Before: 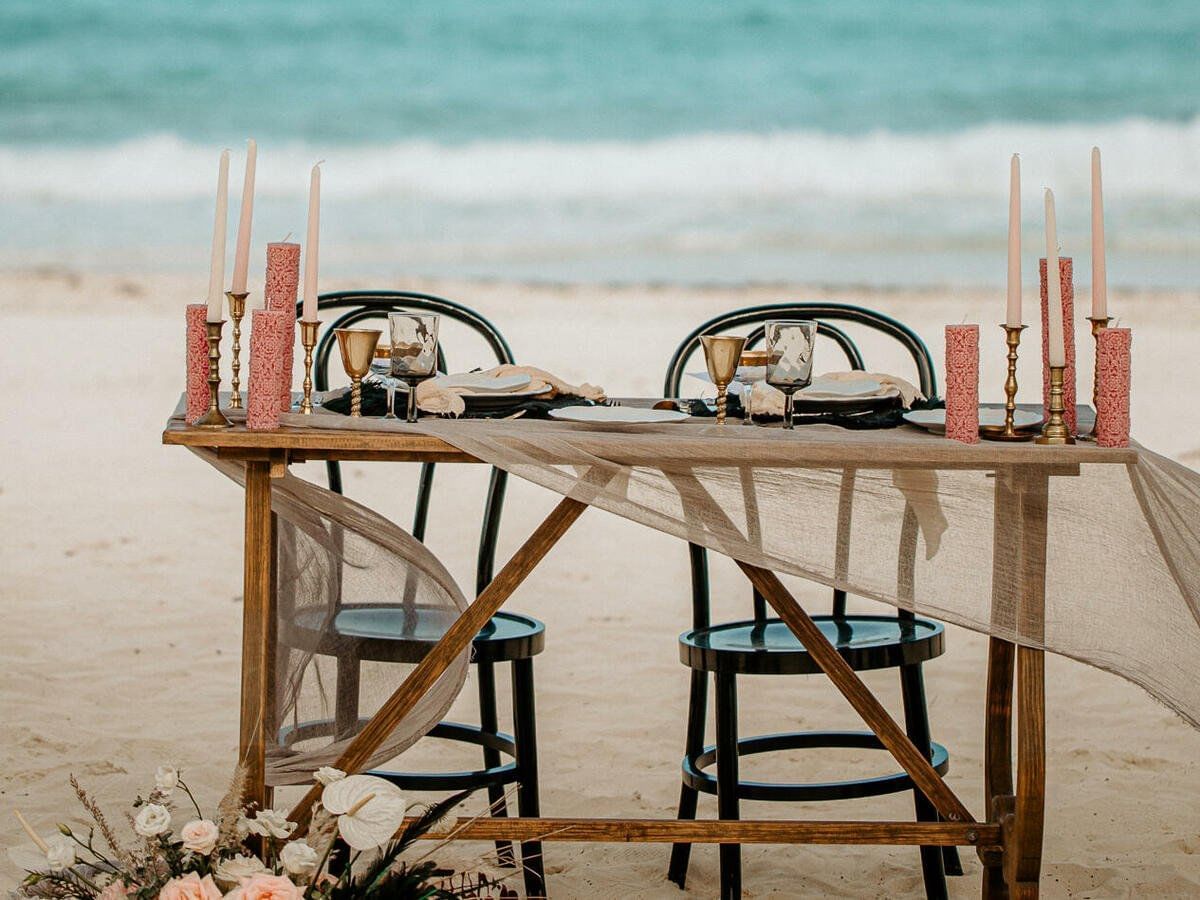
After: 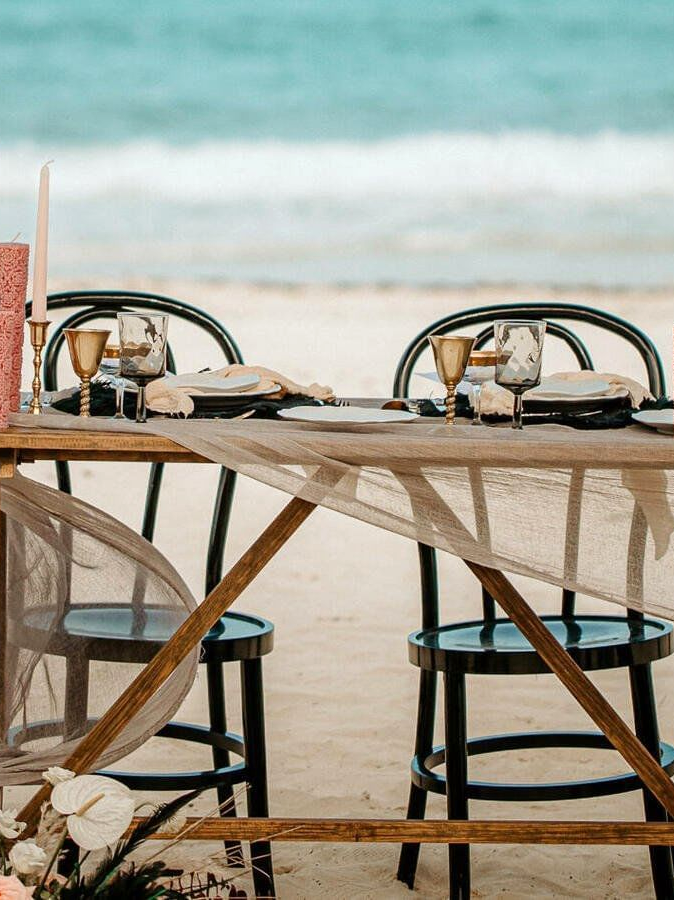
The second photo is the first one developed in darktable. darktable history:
crop and rotate: left 22.606%, right 21.17%
exposure: exposure 0.2 EV, compensate exposure bias true, compensate highlight preservation false
